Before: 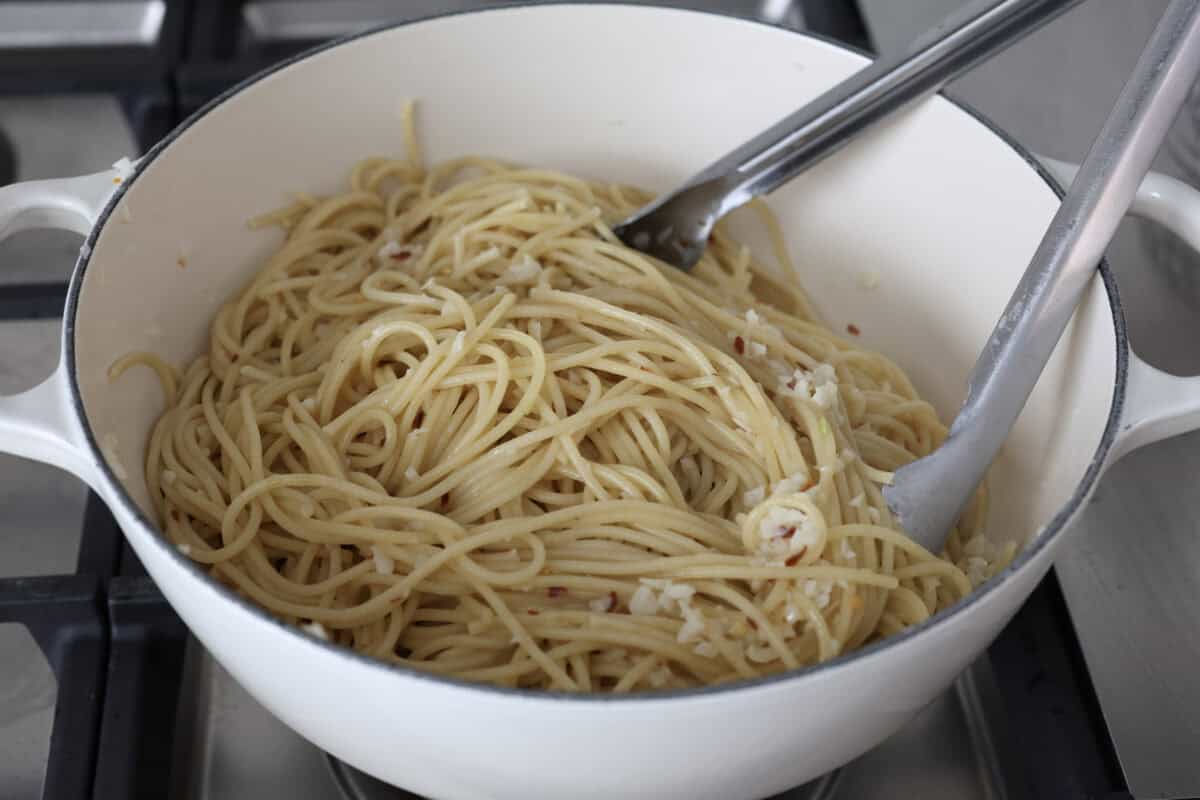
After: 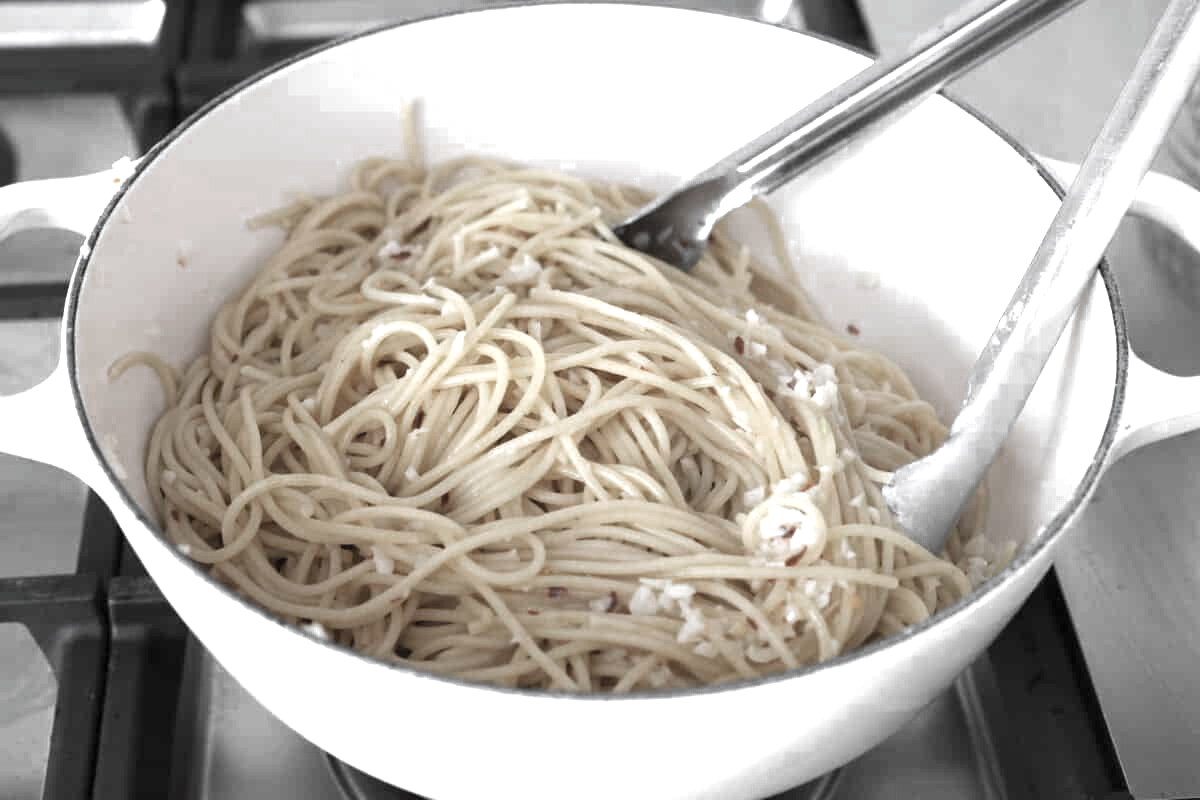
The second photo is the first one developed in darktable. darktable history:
color zones: curves: ch0 [(0, 0.613) (0.01, 0.613) (0.245, 0.448) (0.498, 0.529) (0.642, 0.665) (0.879, 0.777) (0.99, 0.613)]; ch1 [(0, 0.035) (0.121, 0.189) (0.259, 0.197) (0.415, 0.061) (0.589, 0.022) (0.732, 0.022) (0.857, 0.026) (0.991, 0.053)]
color calibration: illuminant as shot in camera, x 0.358, y 0.373, temperature 4628.91 K
exposure: black level correction 0, exposure 1.1 EV, compensate exposure bias true, compensate highlight preservation false
